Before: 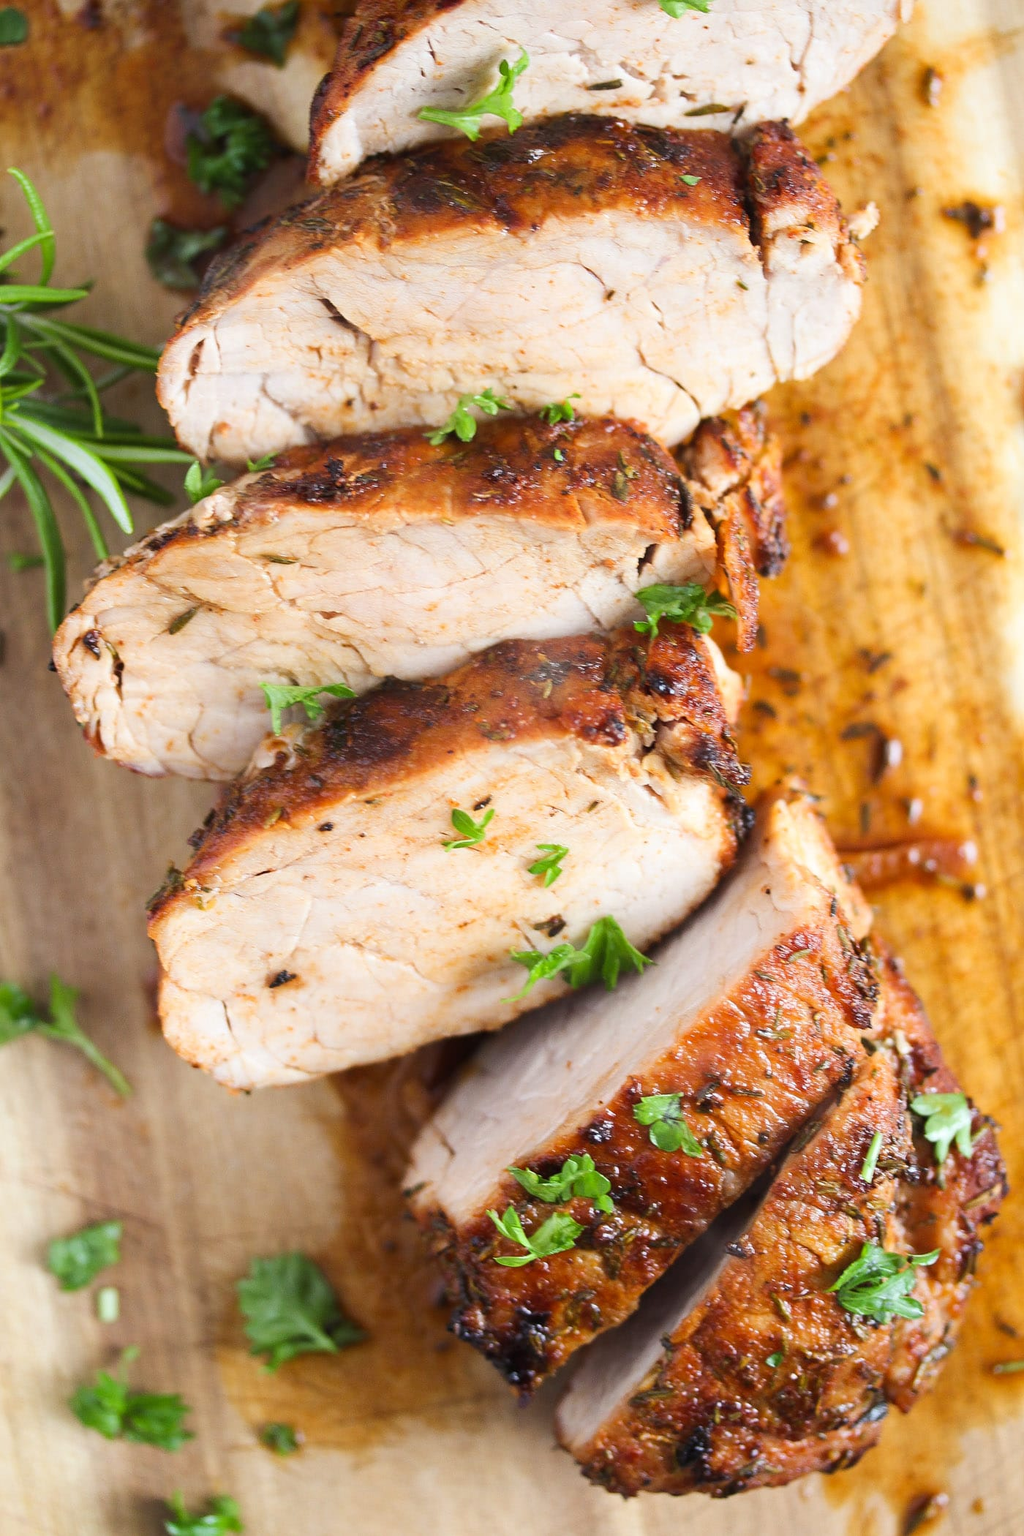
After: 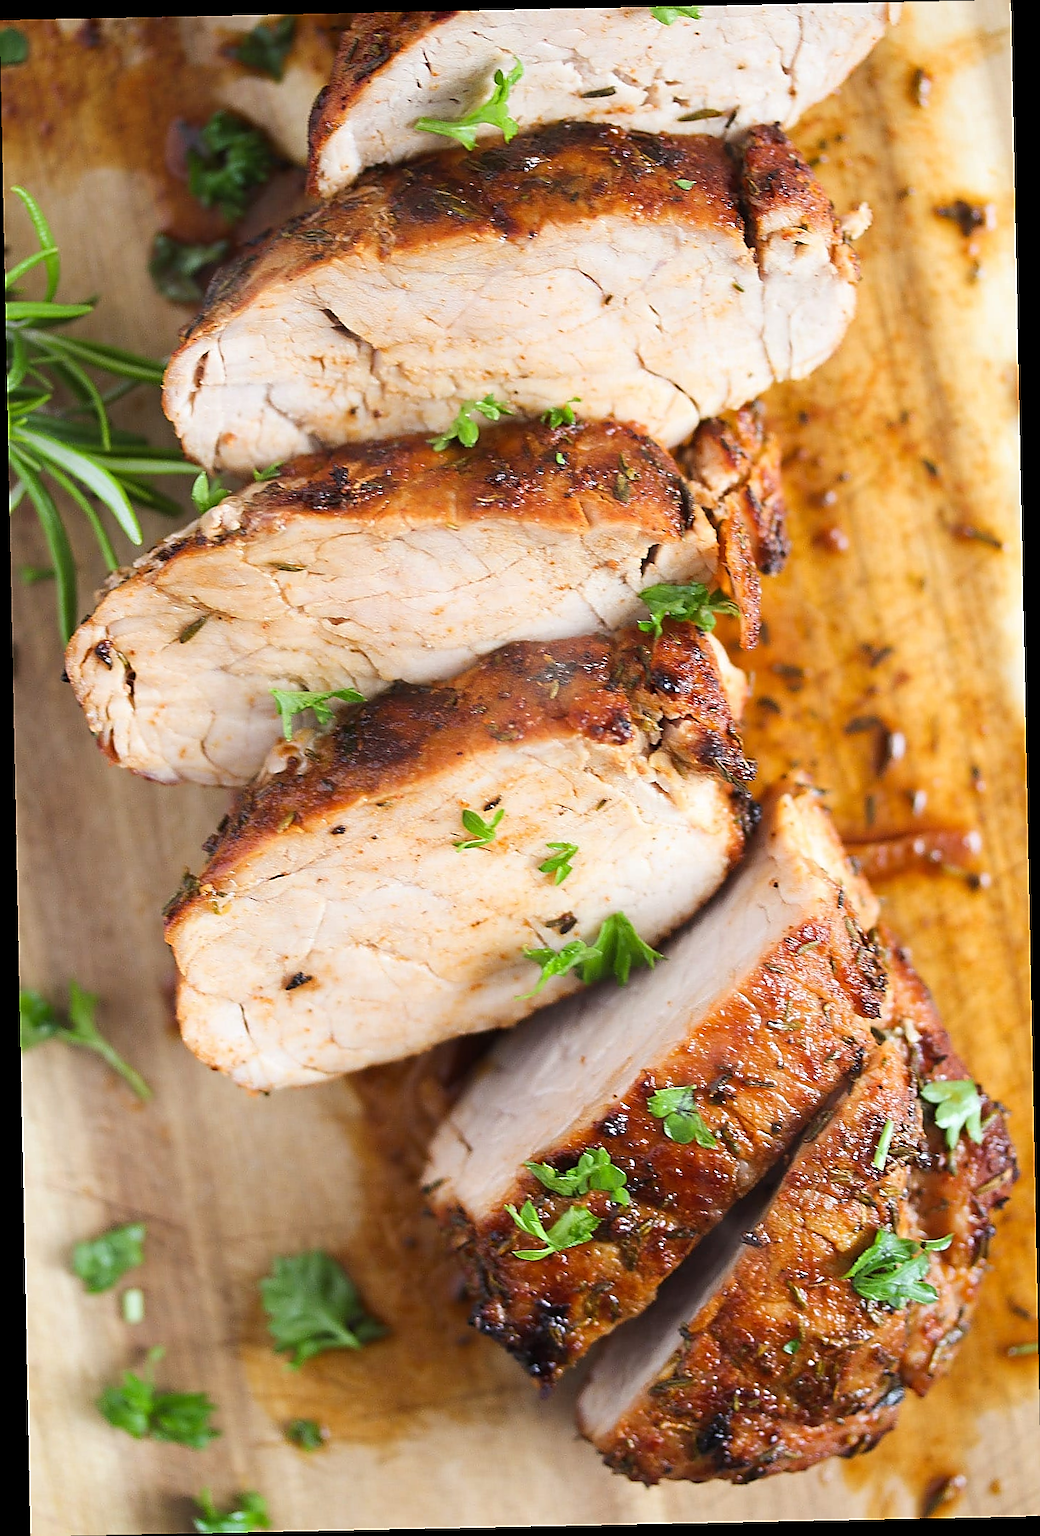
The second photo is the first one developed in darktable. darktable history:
sharpen: radius 1.4, amount 1.25, threshold 0.7
rotate and perspective: rotation -1.17°, automatic cropping off
